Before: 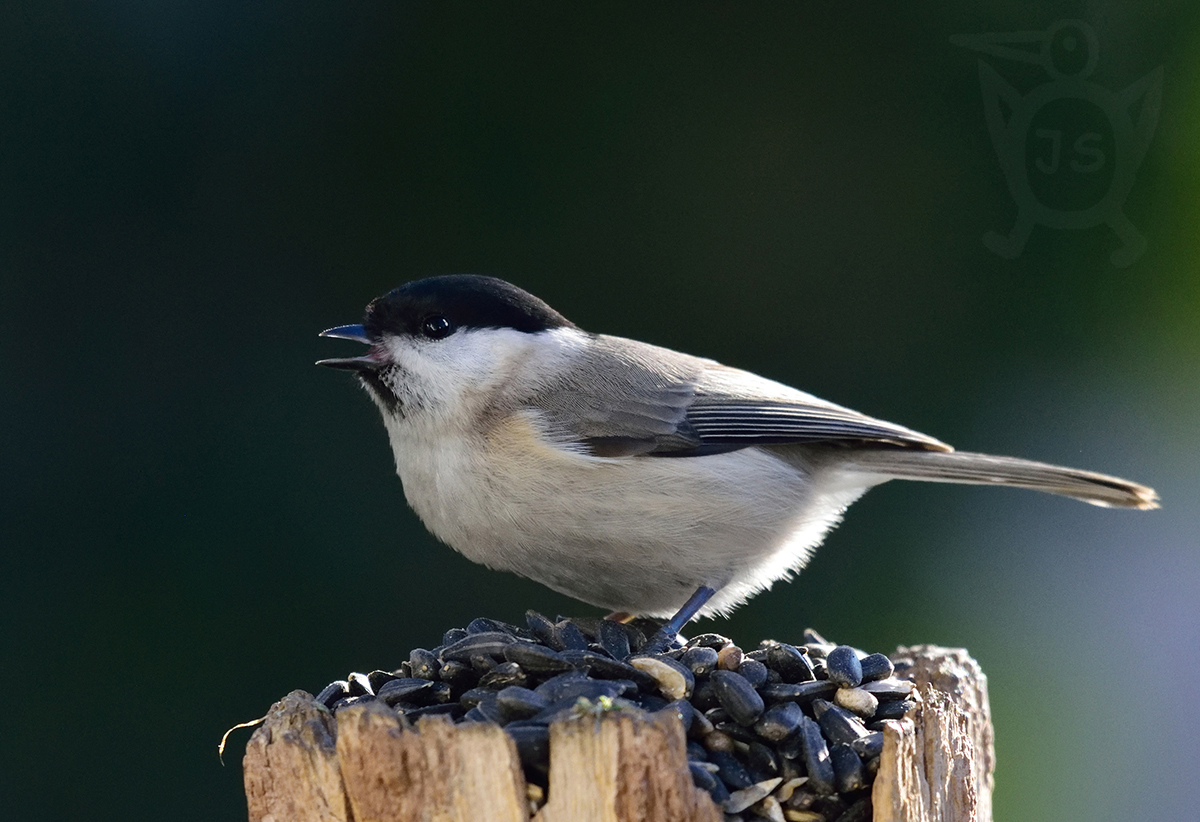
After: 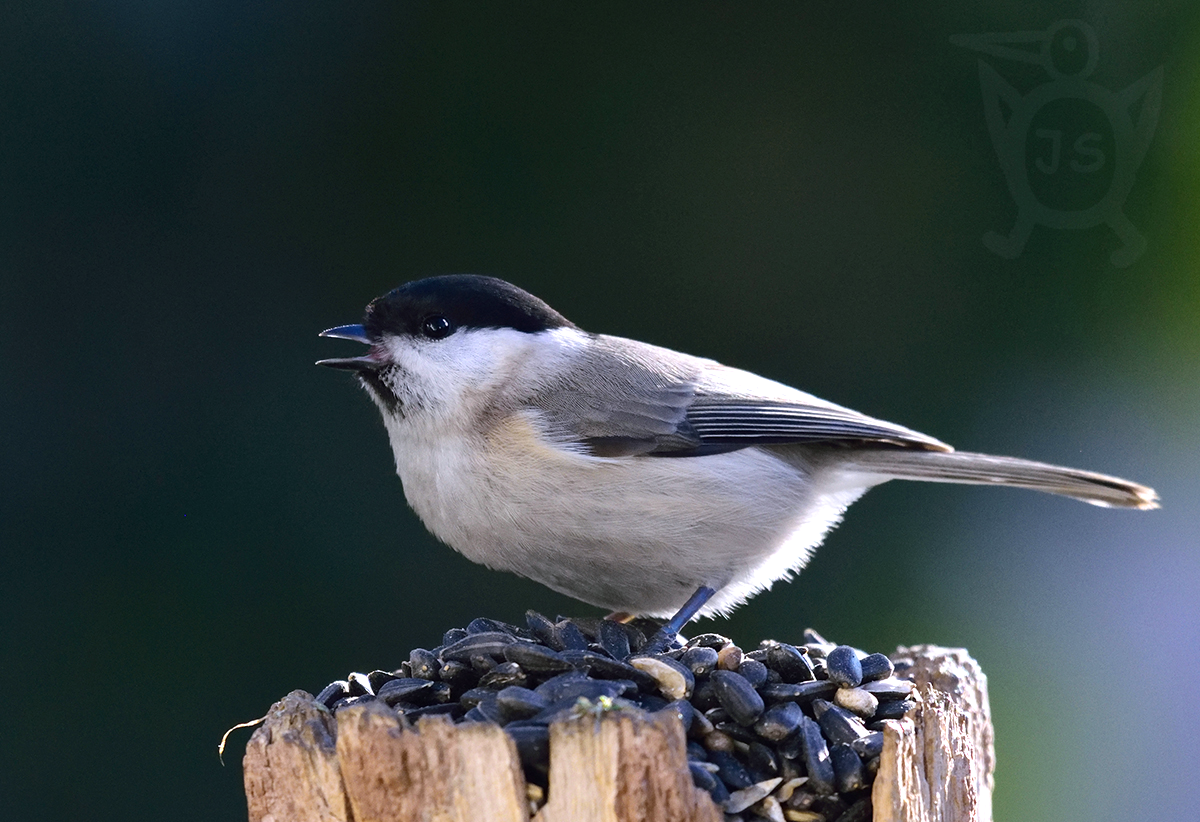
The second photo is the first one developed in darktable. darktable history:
exposure: exposure 0.3 EV, compensate highlight preservation false
white balance: red 1.004, blue 1.096
